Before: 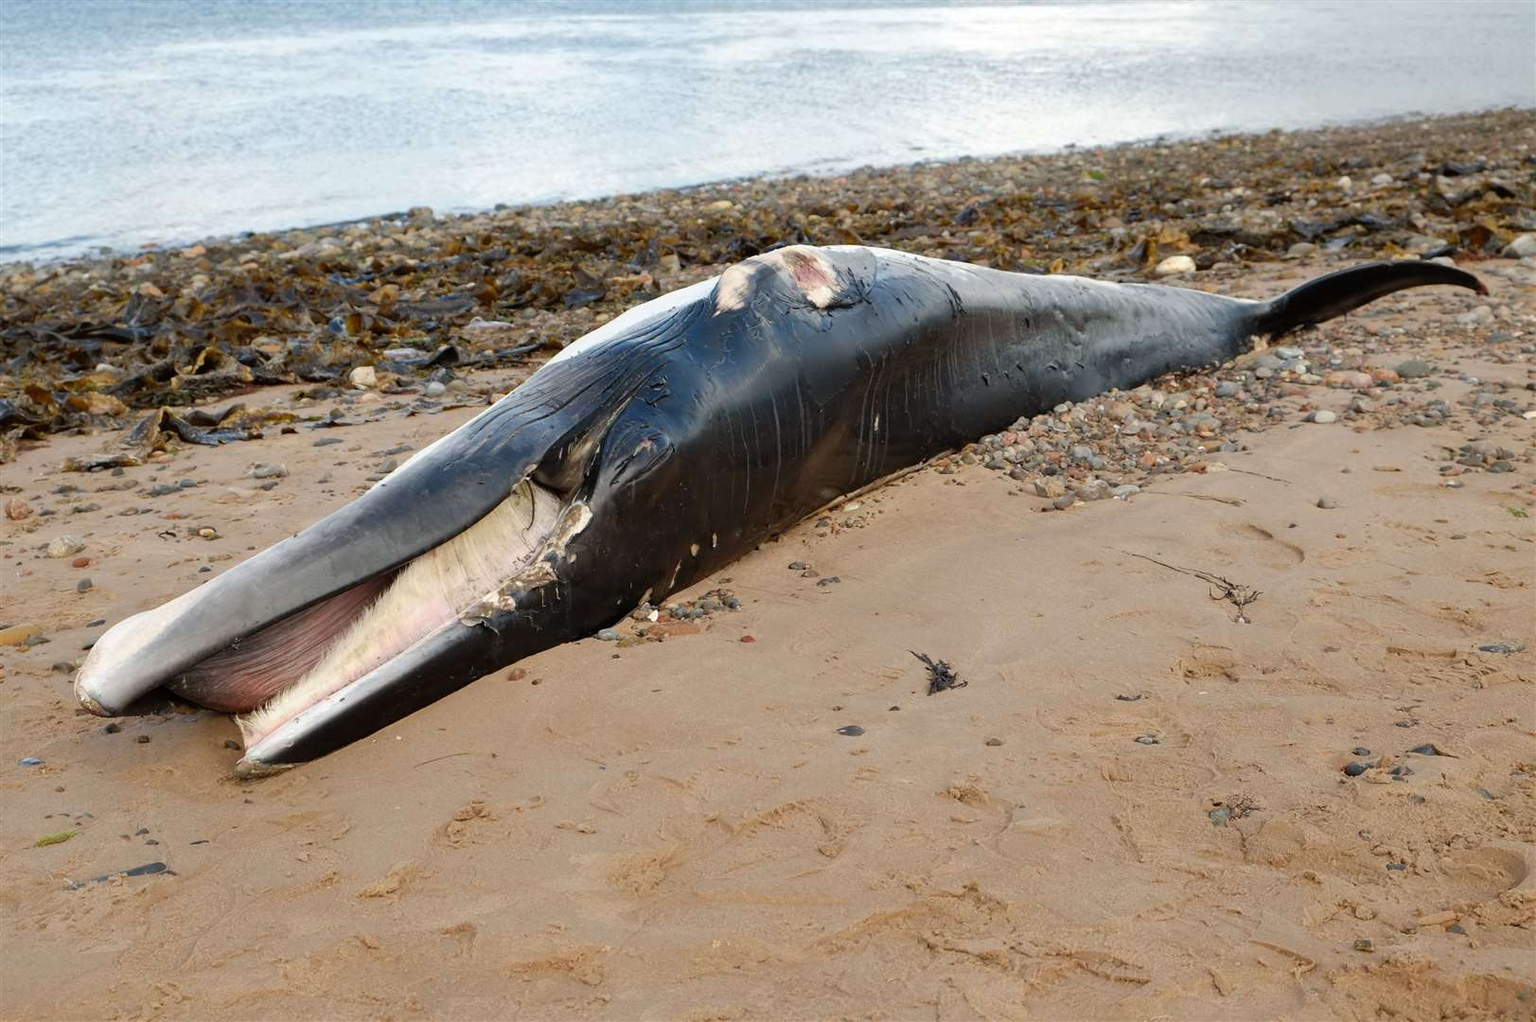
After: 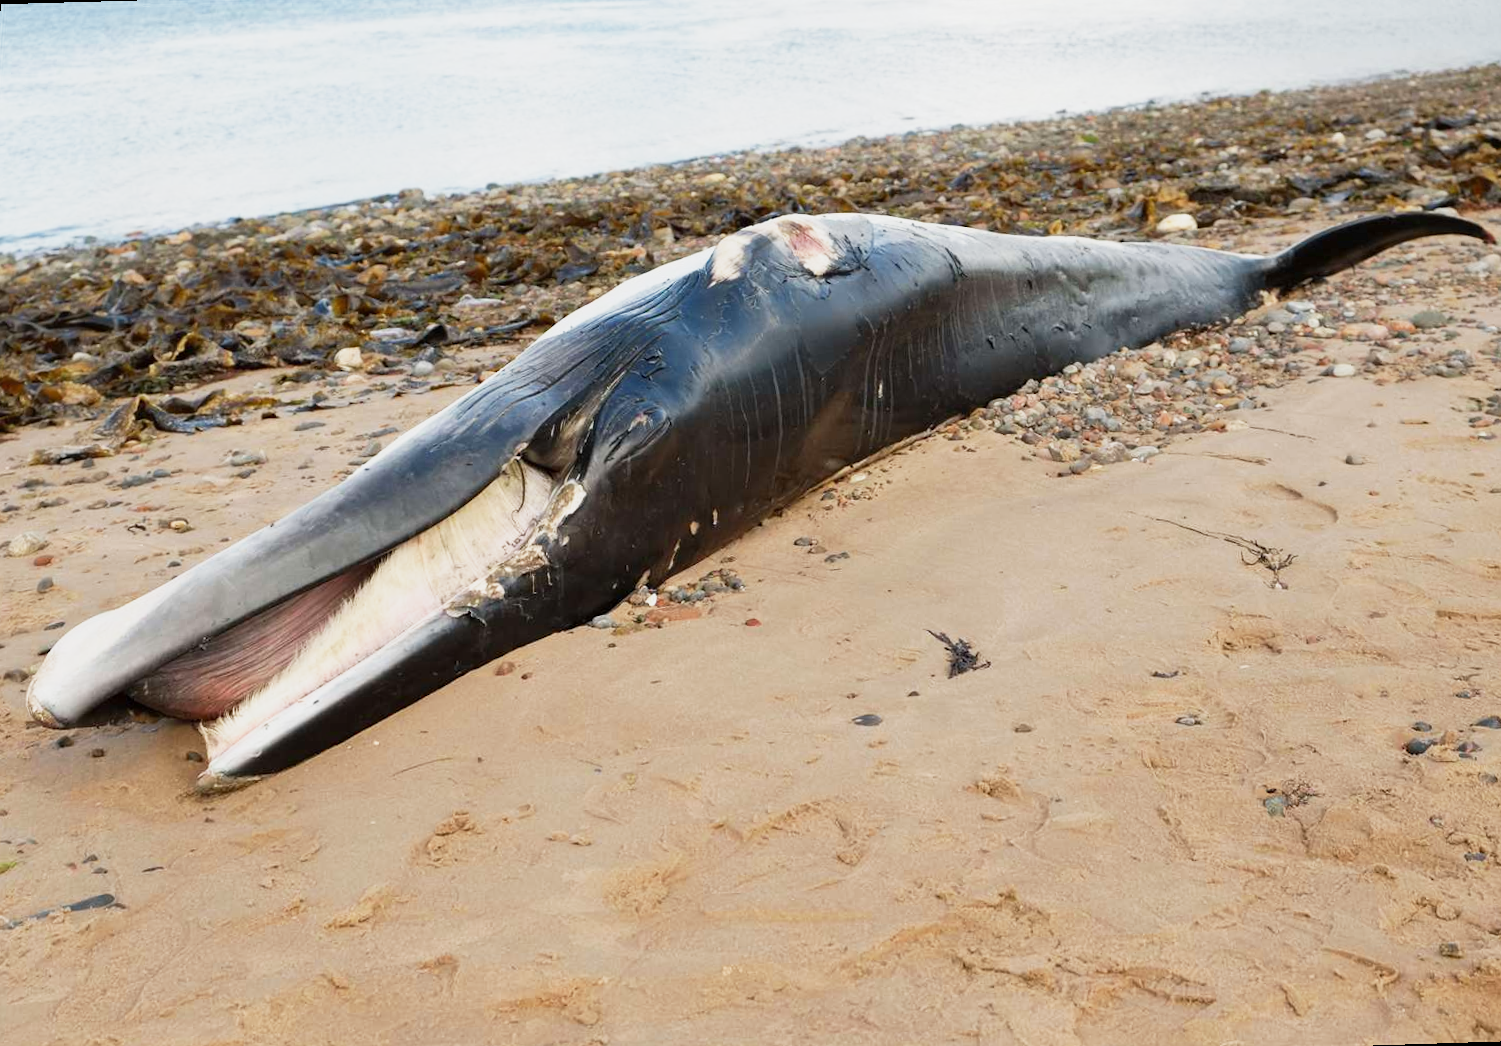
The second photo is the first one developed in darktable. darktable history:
base curve: curves: ch0 [(0, 0) (0.088, 0.125) (0.176, 0.251) (0.354, 0.501) (0.613, 0.749) (1, 0.877)], preserve colors none
rotate and perspective: rotation -1.68°, lens shift (vertical) -0.146, crop left 0.049, crop right 0.912, crop top 0.032, crop bottom 0.96
